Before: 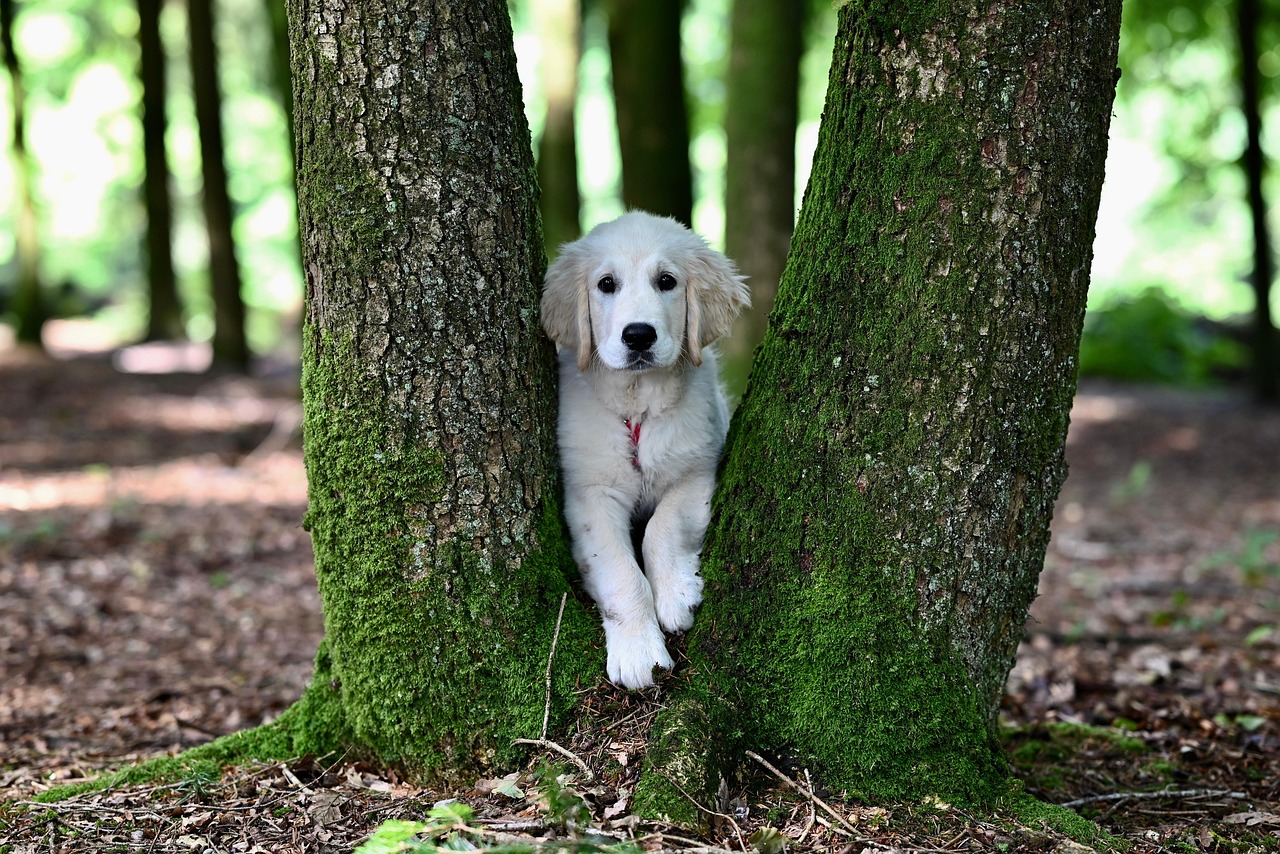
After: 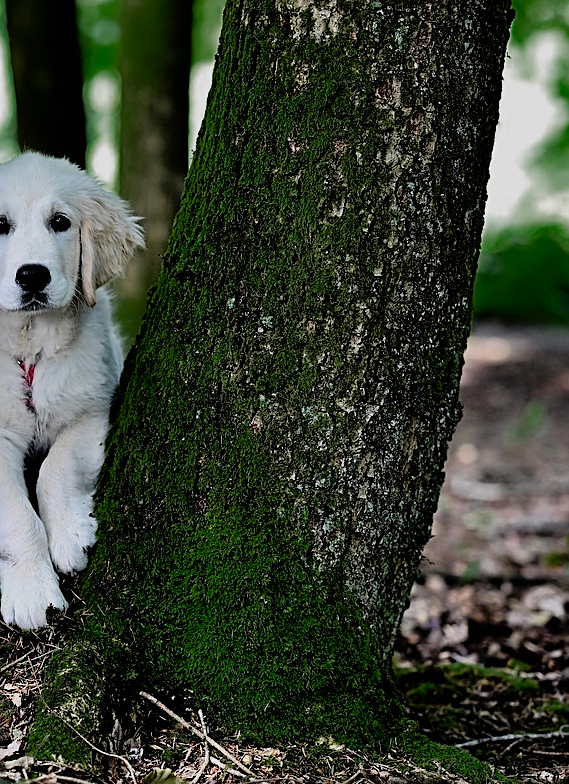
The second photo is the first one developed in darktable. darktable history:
crop: left 47.396%, top 6.917%, right 8.079%
shadows and highlights: on, module defaults
color zones: curves: ch0 [(0.25, 0.5) (0.347, 0.092) (0.75, 0.5)]; ch1 [(0.25, 0.5) (0.33, 0.51) (0.75, 0.5)]
filmic rgb: black relative exposure -5.08 EV, white relative exposure 3.53 EV, hardness 3.18, contrast 1.408, highlights saturation mix -49.05%
sharpen: amount 0.49
